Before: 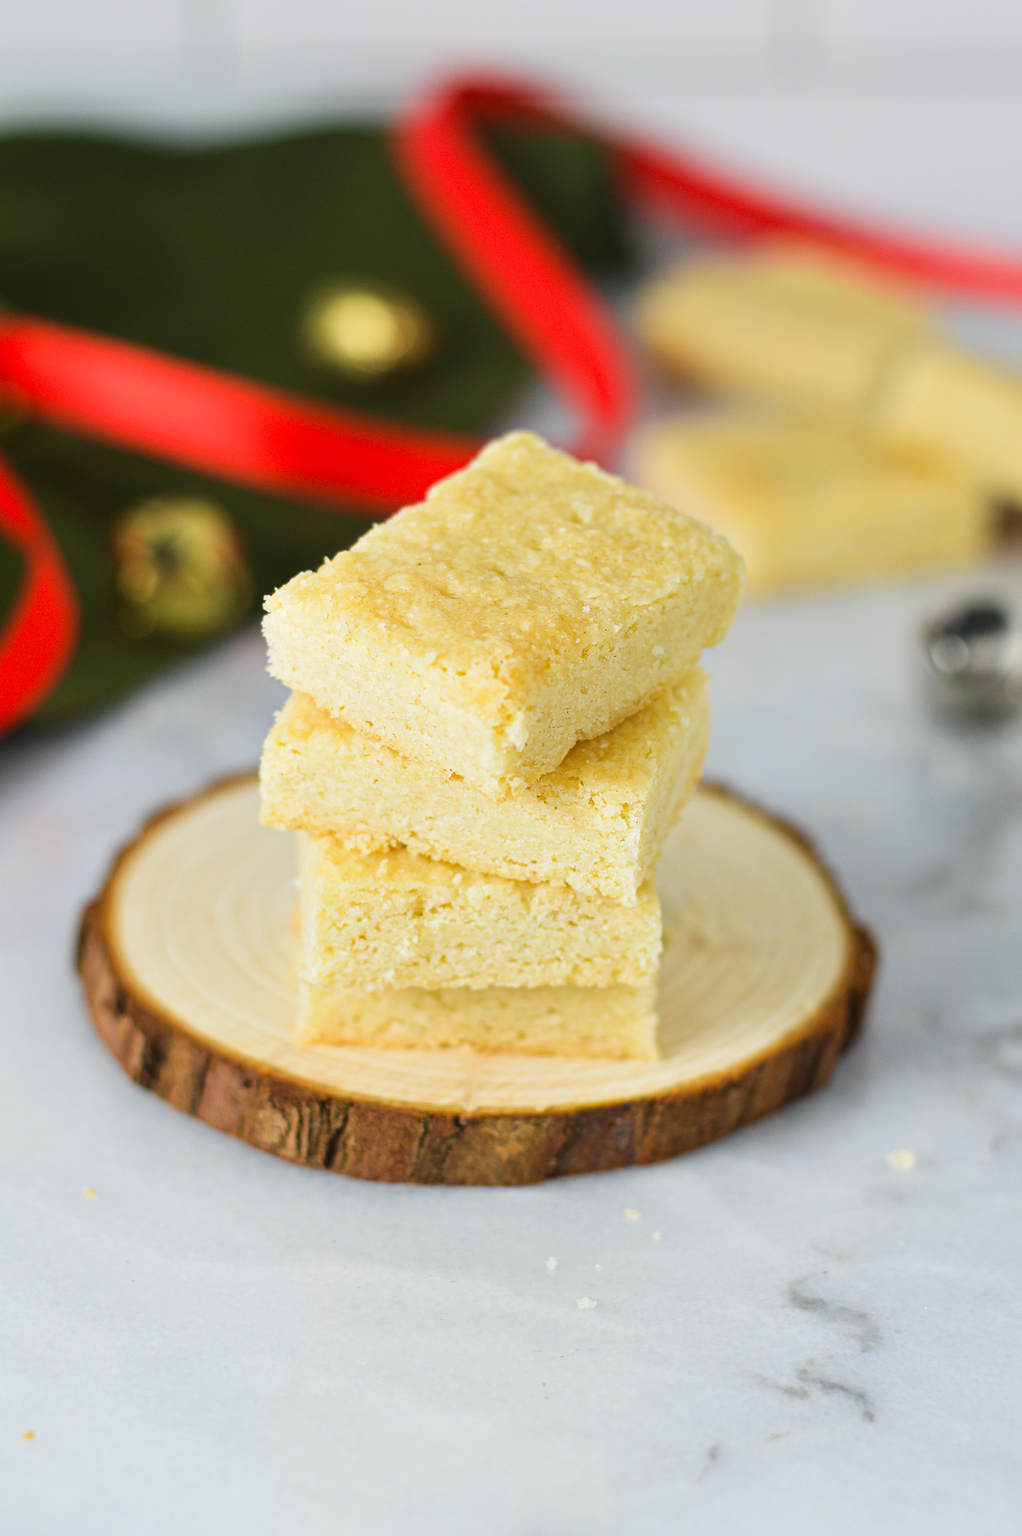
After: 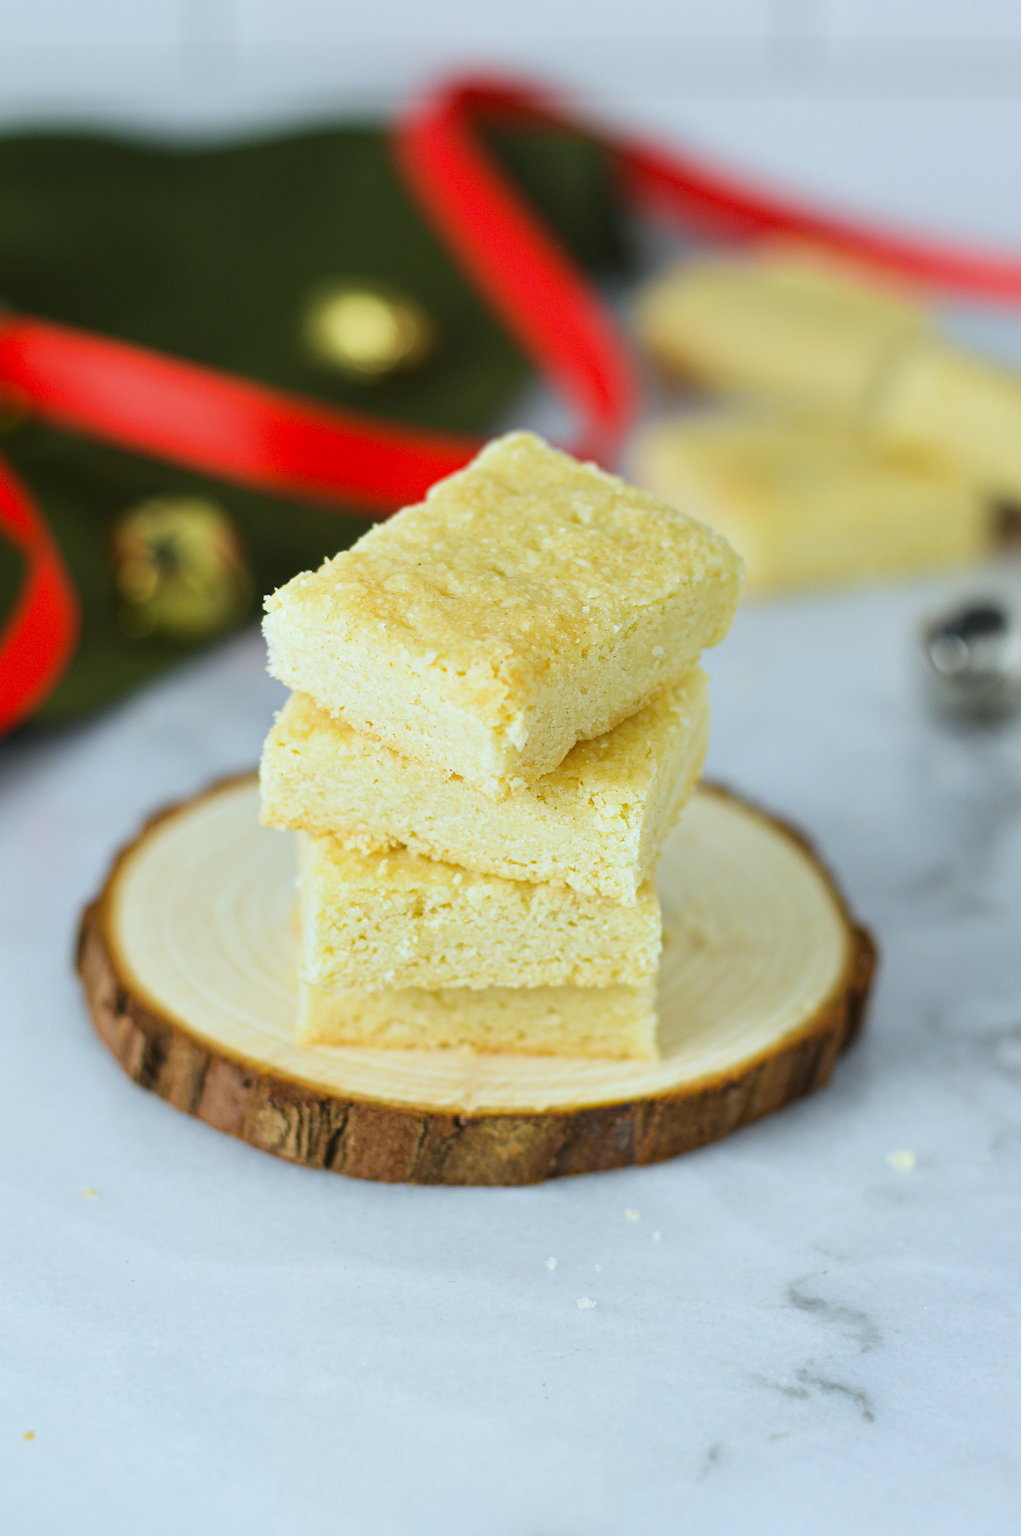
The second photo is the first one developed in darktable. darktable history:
color balance: on, module defaults
white balance: red 0.925, blue 1.046
